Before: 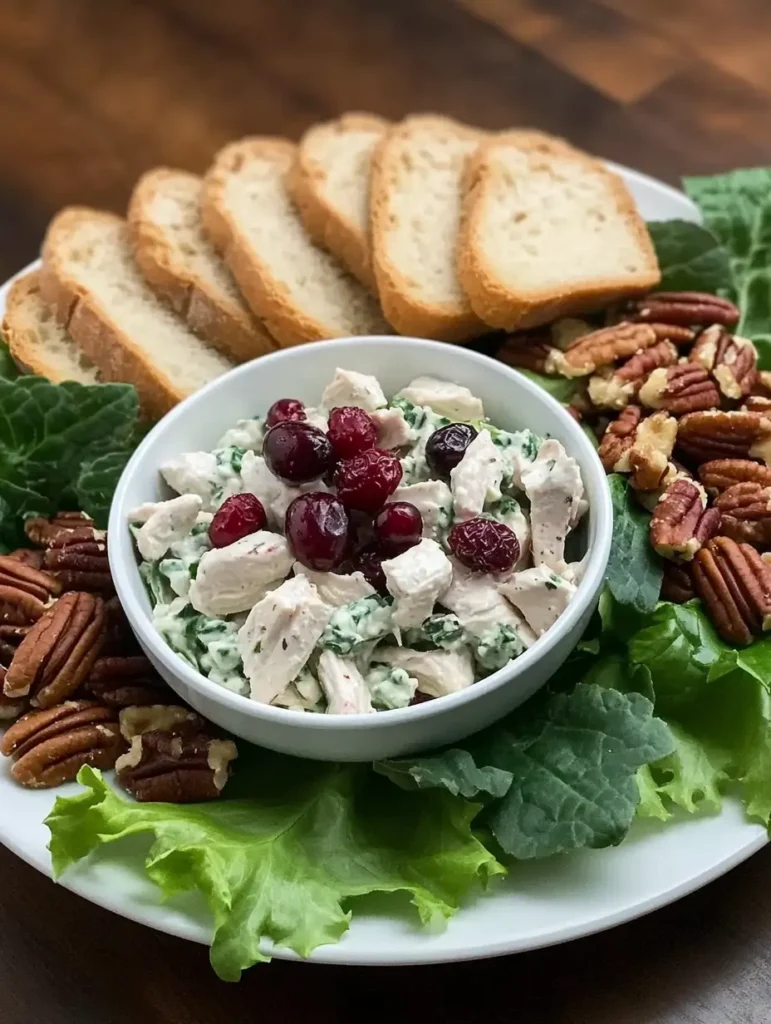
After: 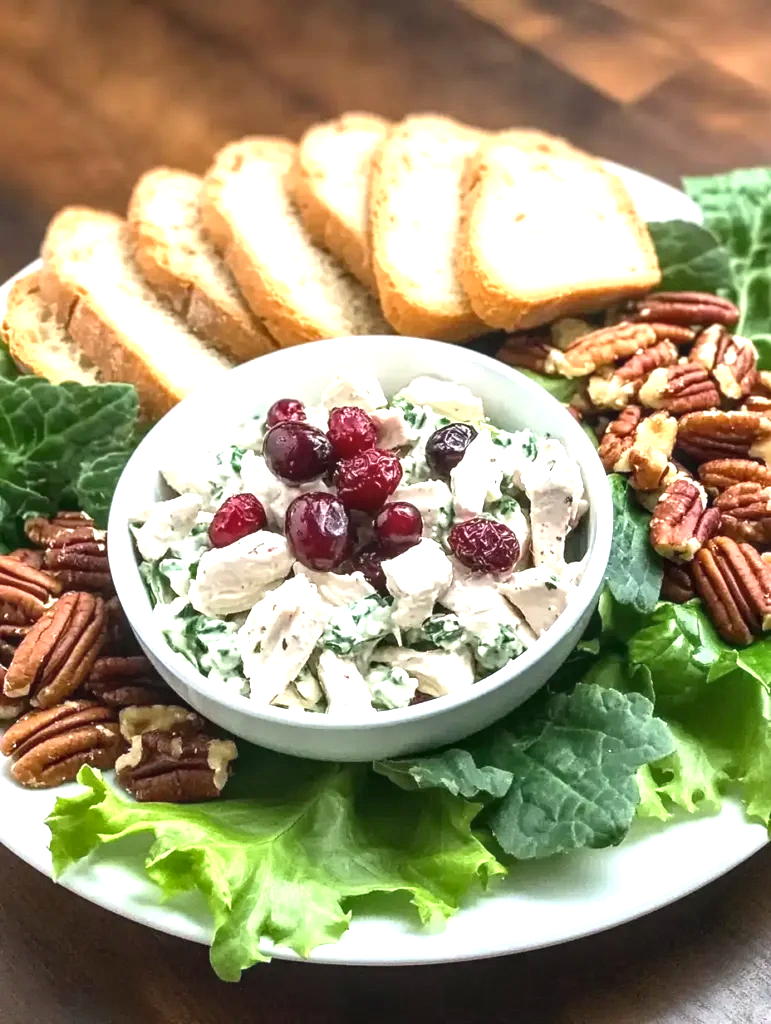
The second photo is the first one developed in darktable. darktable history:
exposure: black level correction 0, exposure 1.2 EV, compensate highlight preservation false
local contrast: on, module defaults
